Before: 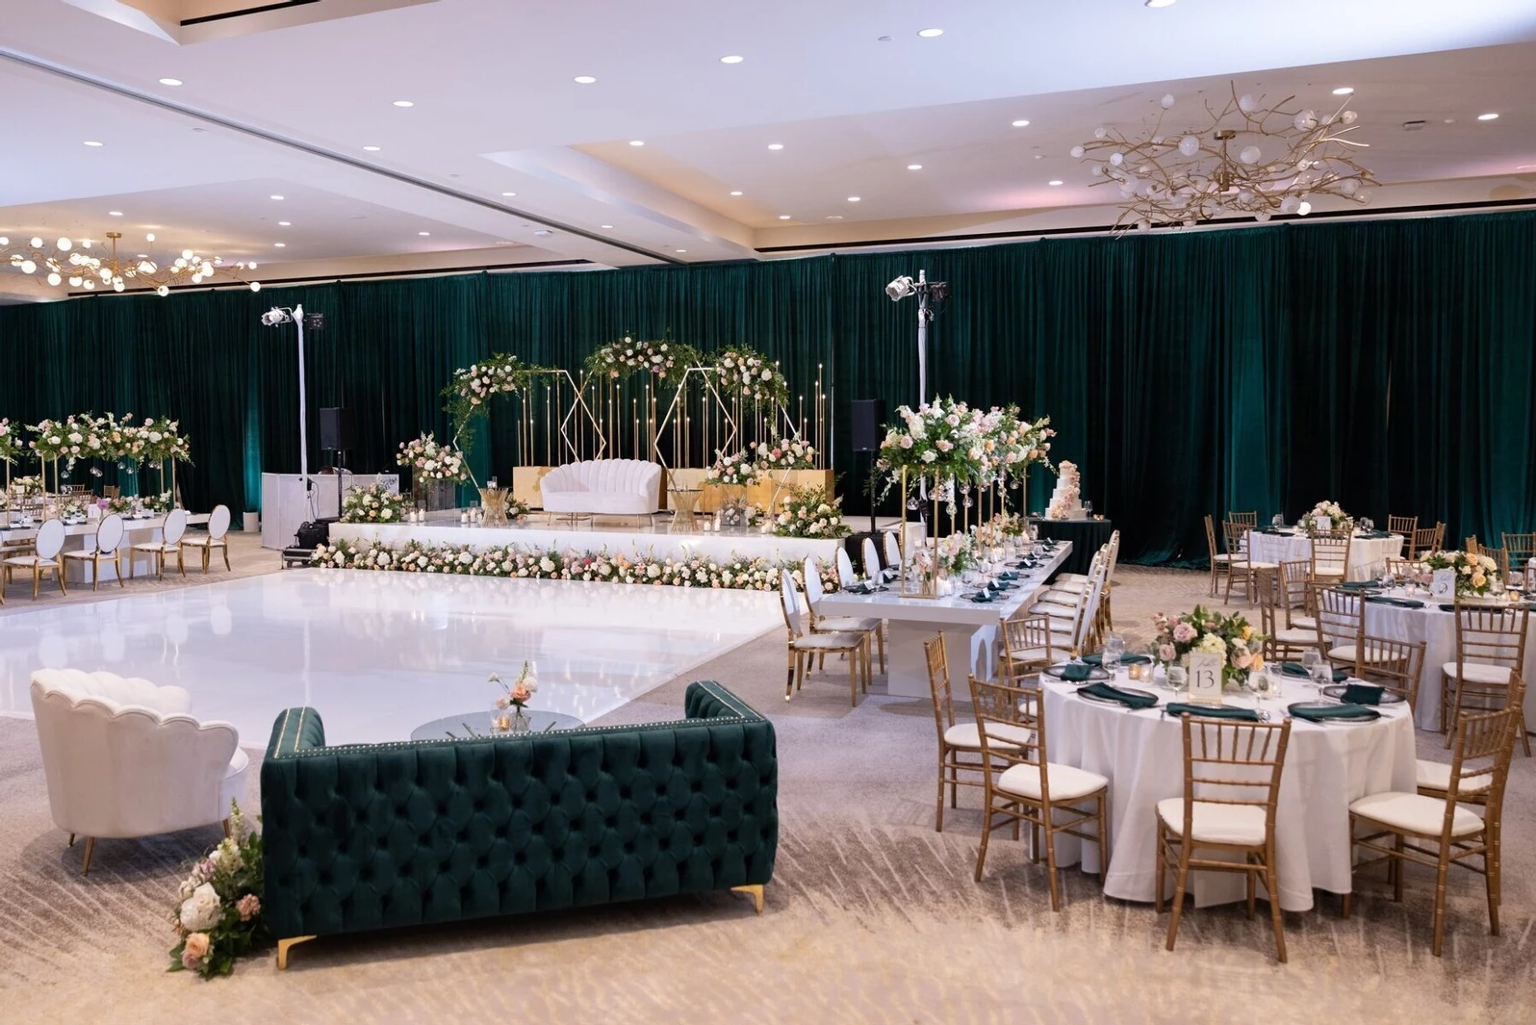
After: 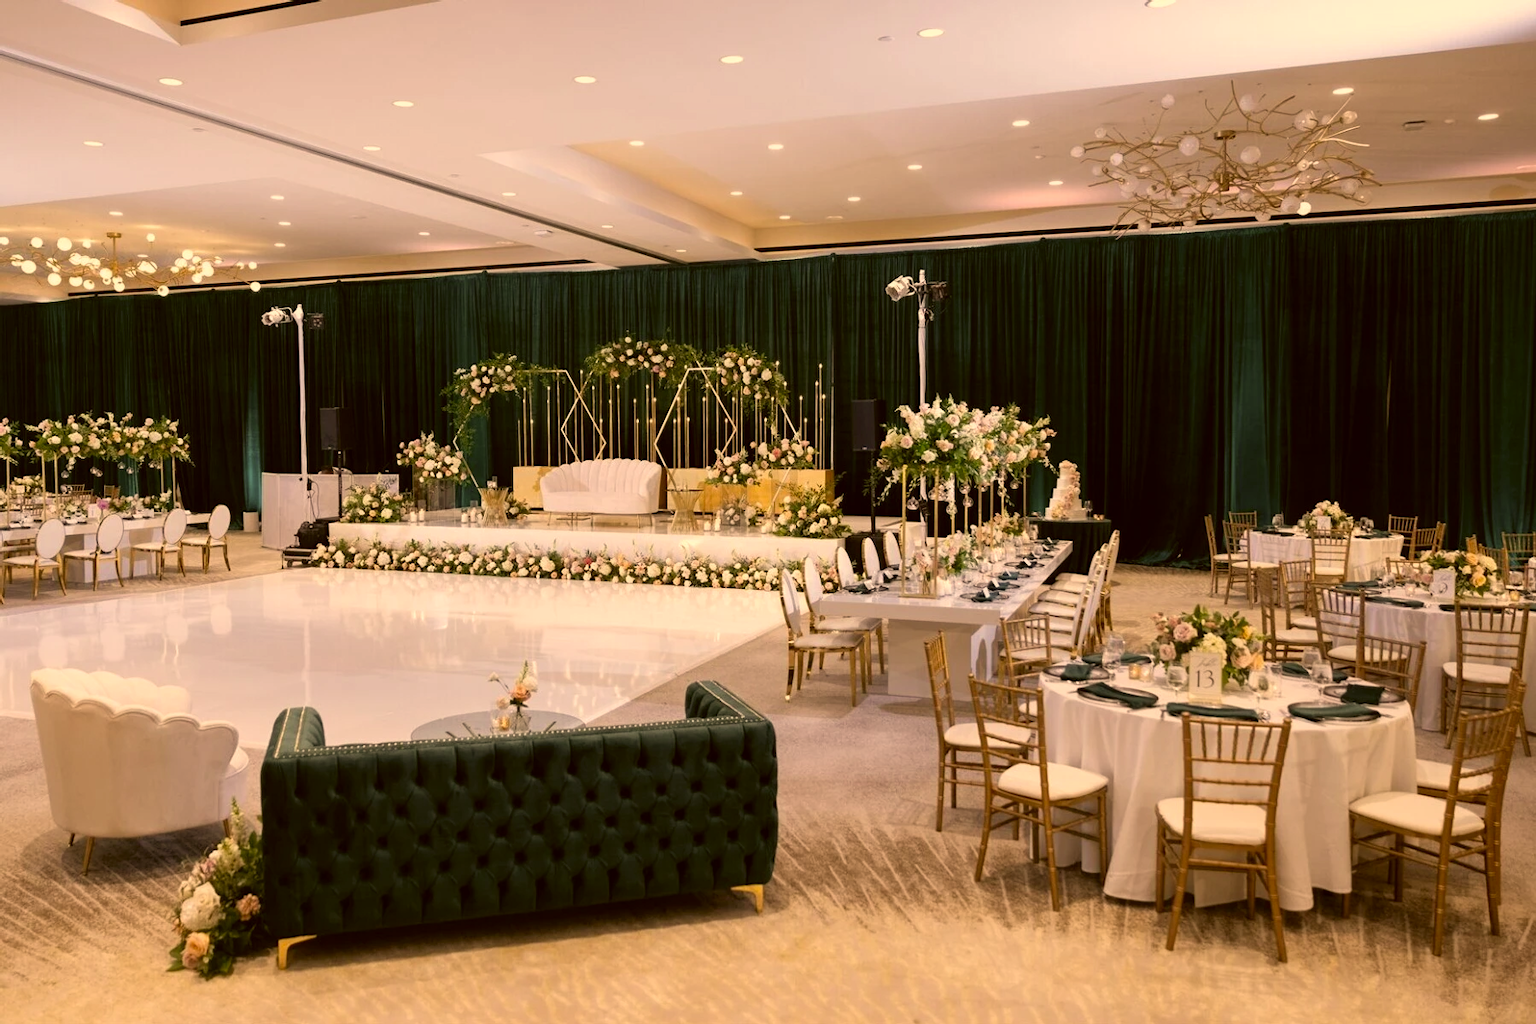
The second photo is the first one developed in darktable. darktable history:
exposure: compensate highlight preservation false
tone equalizer: luminance estimator HSV value / RGB max
color zones: curves: ch1 [(0, 0.292) (0.001, 0.292) (0.2, 0.264) (0.4, 0.248) (0.6, 0.248) (0.8, 0.264) (0.999, 0.292) (1, 0.292)]
color correction: highlights a* 10.75, highlights b* 30.21, shadows a* 2.73, shadows b* 17.66, saturation 1.76
